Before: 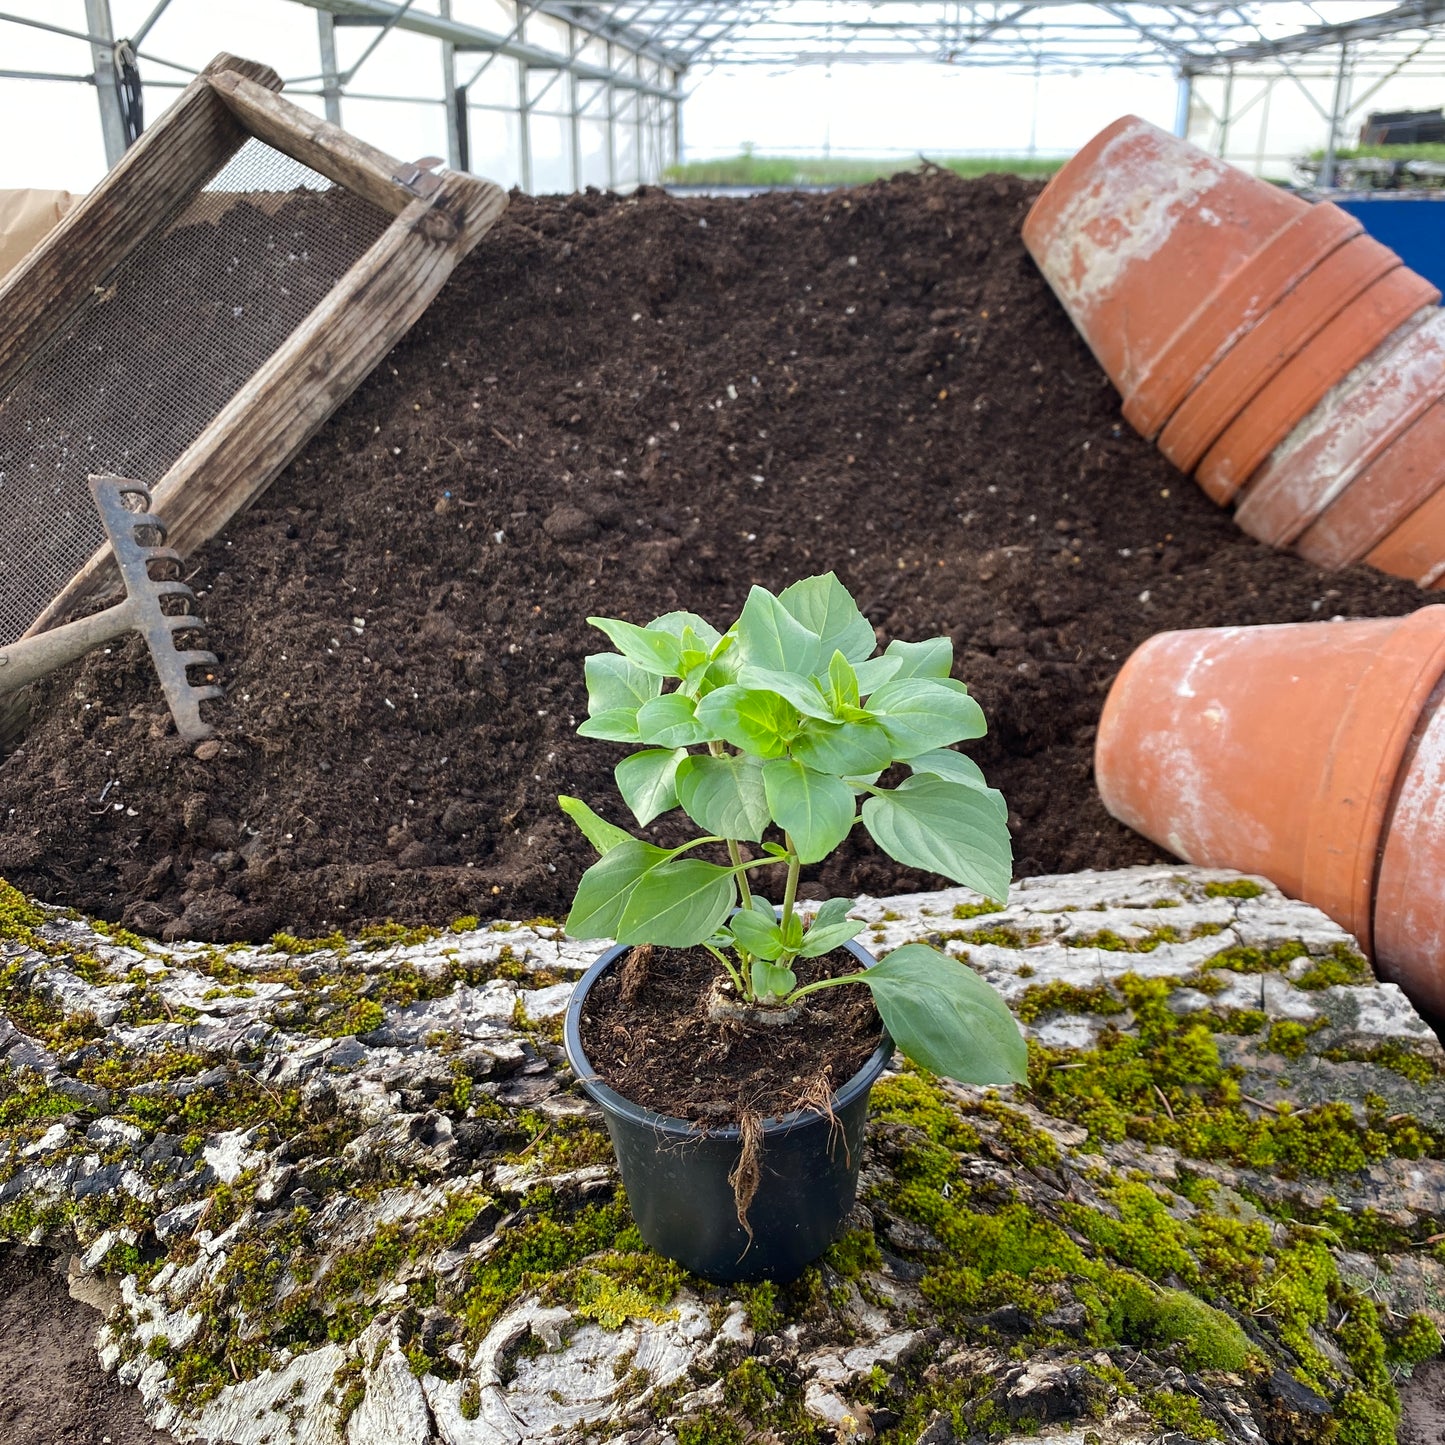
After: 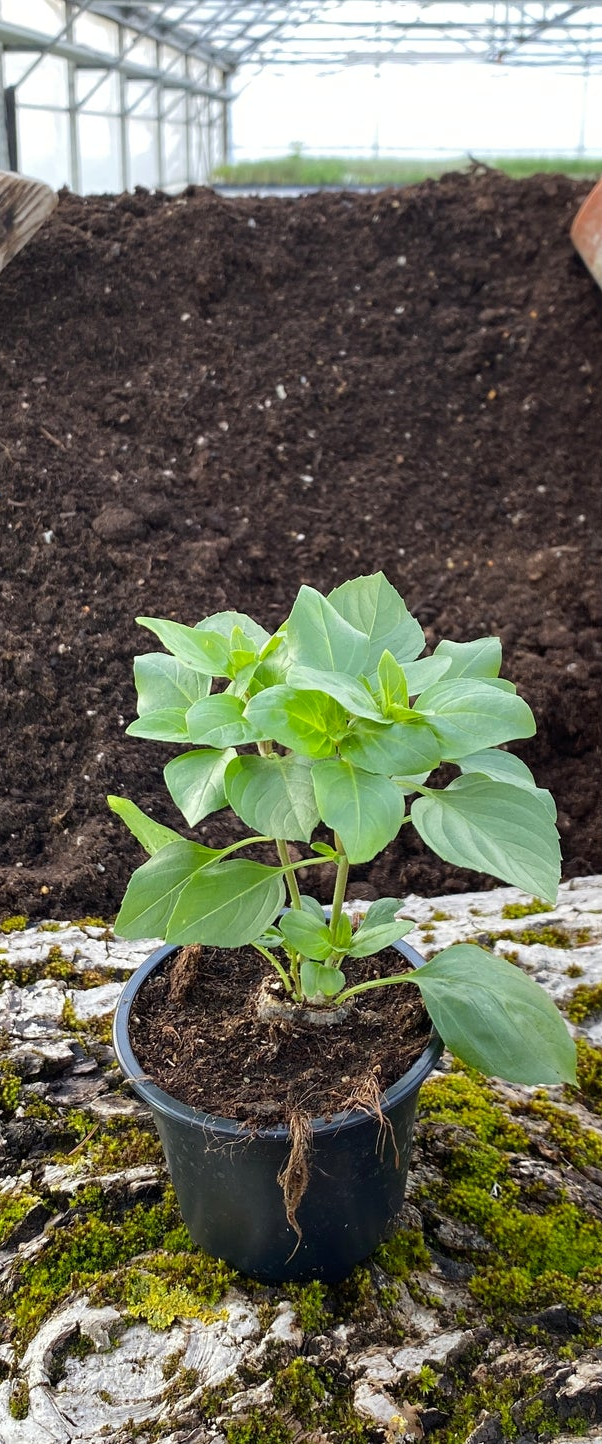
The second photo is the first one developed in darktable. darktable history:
crop: left 31.229%, right 27.105%
white balance: emerald 1
